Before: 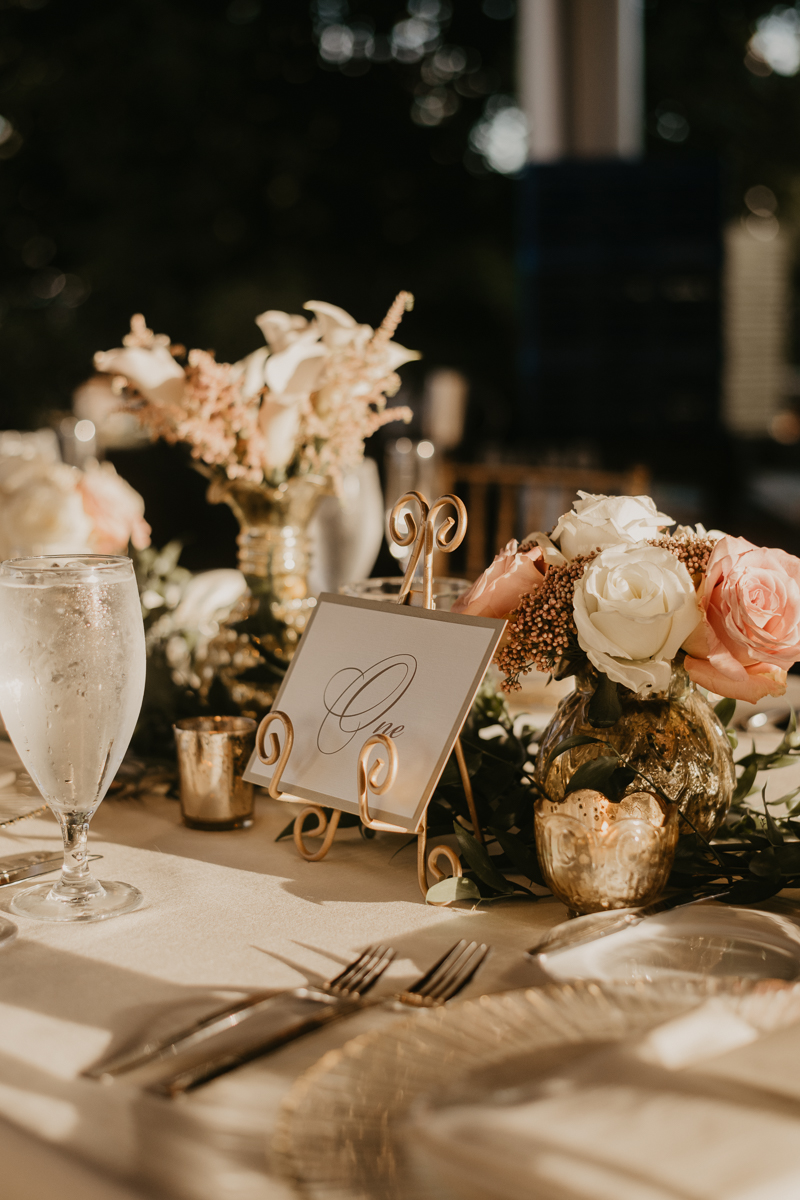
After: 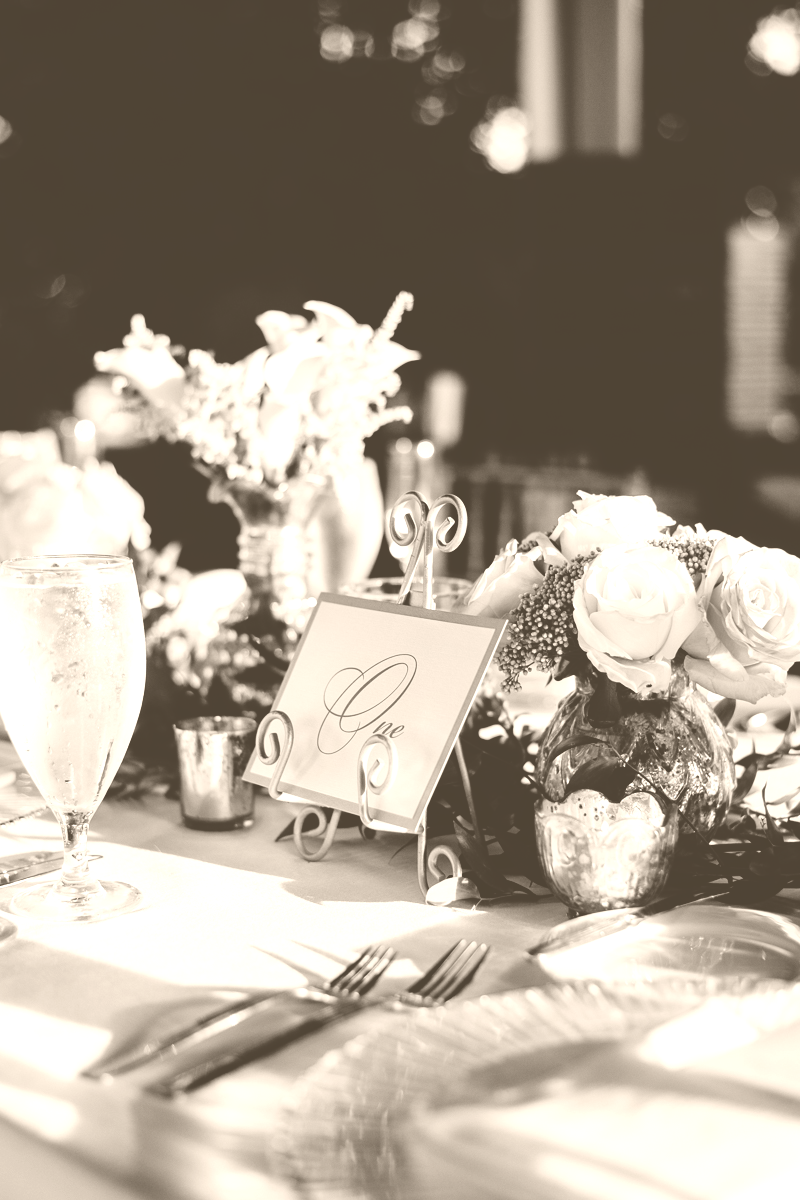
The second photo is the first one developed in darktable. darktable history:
color balance rgb: shadows lift › luminance -20%, power › hue 72.24°, highlights gain › luminance 15%, global offset › hue 171.6°, perceptual saturation grading › highlights -15%, perceptual saturation grading › shadows 25%, global vibrance 30%, contrast 10%
colorize: hue 34.49°, saturation 35.33%, source mix 100%, version 1
filmic rgb: black relative exposure -7.65 EV, white relative exposure 4.56 EV, hardness 3.61
